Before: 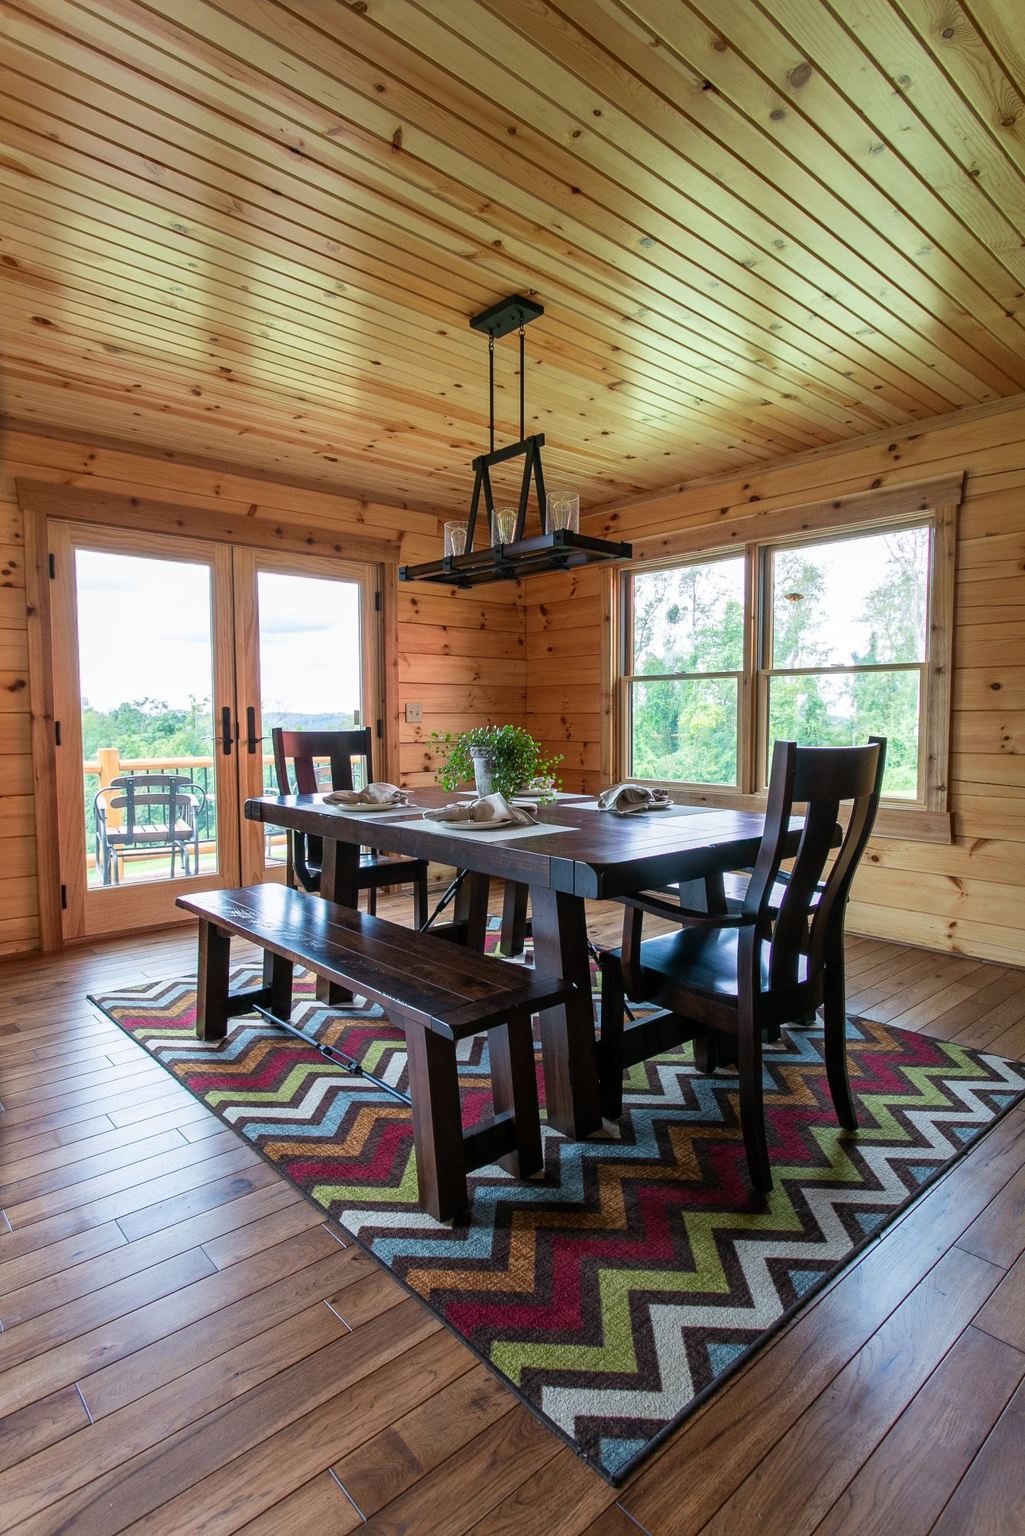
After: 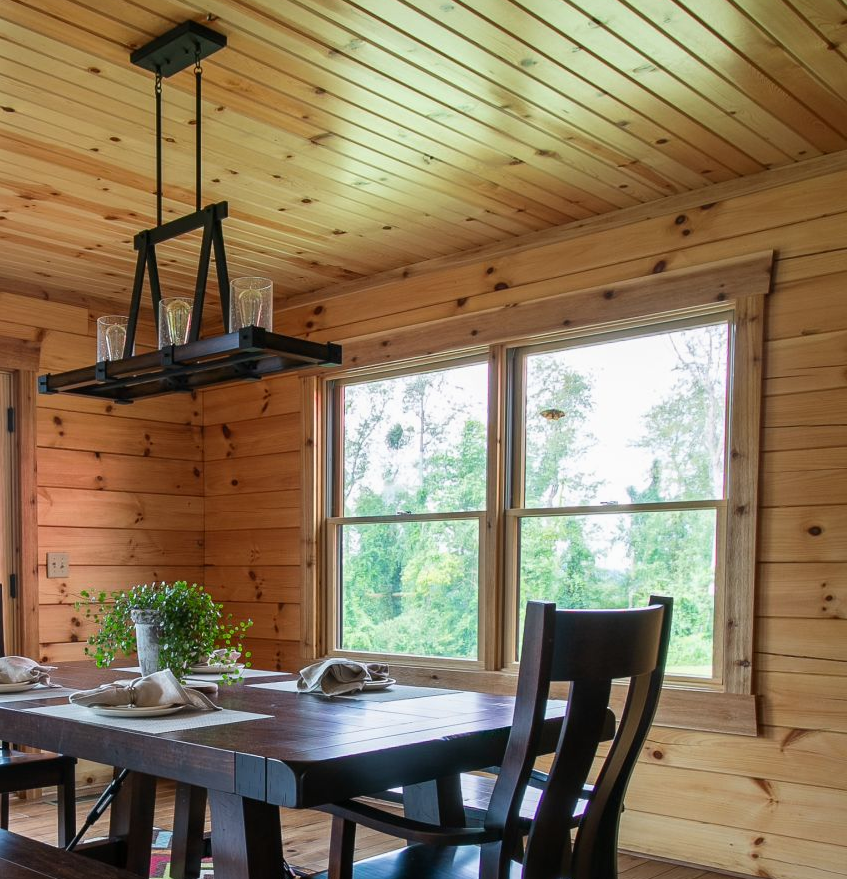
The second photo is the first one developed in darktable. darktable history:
crop: left 36.131%, top 18.177%, right 0.345%, bottom 37.867%
exposure: exposure -0.04 EV, compensate exposure bias true, compensate highlight preservation false
